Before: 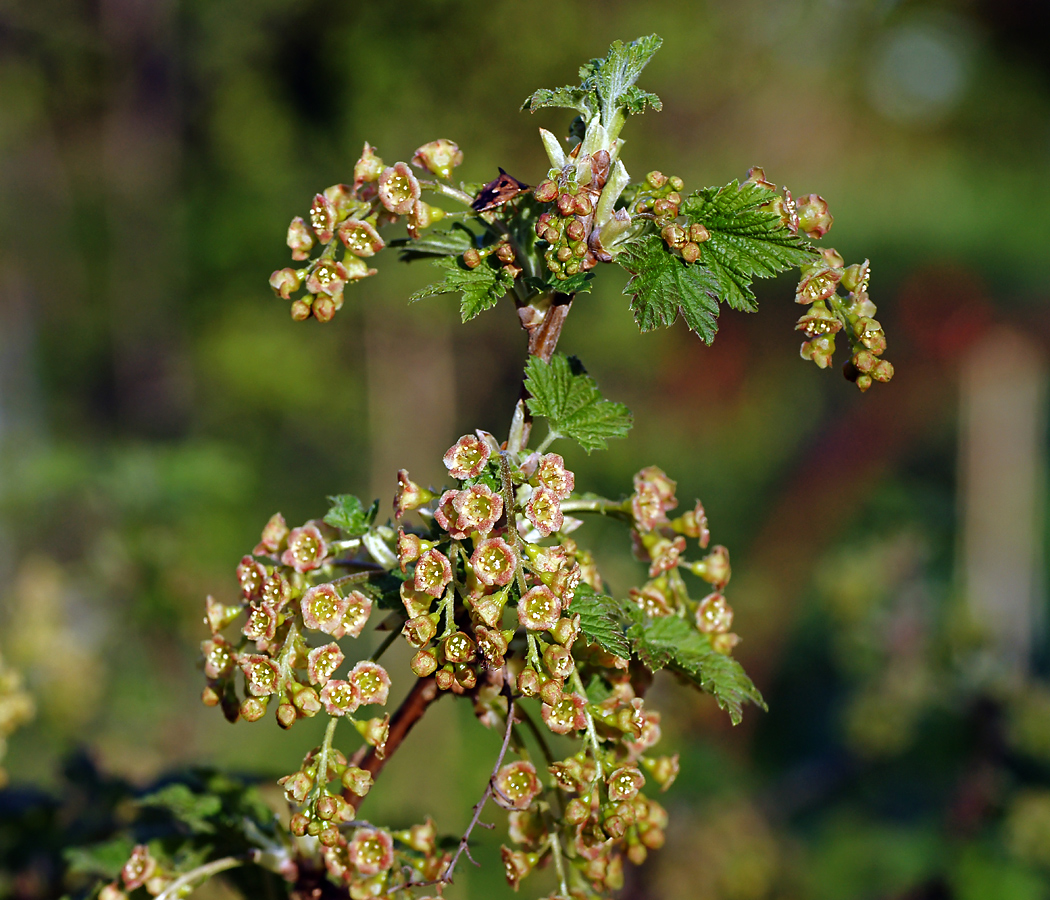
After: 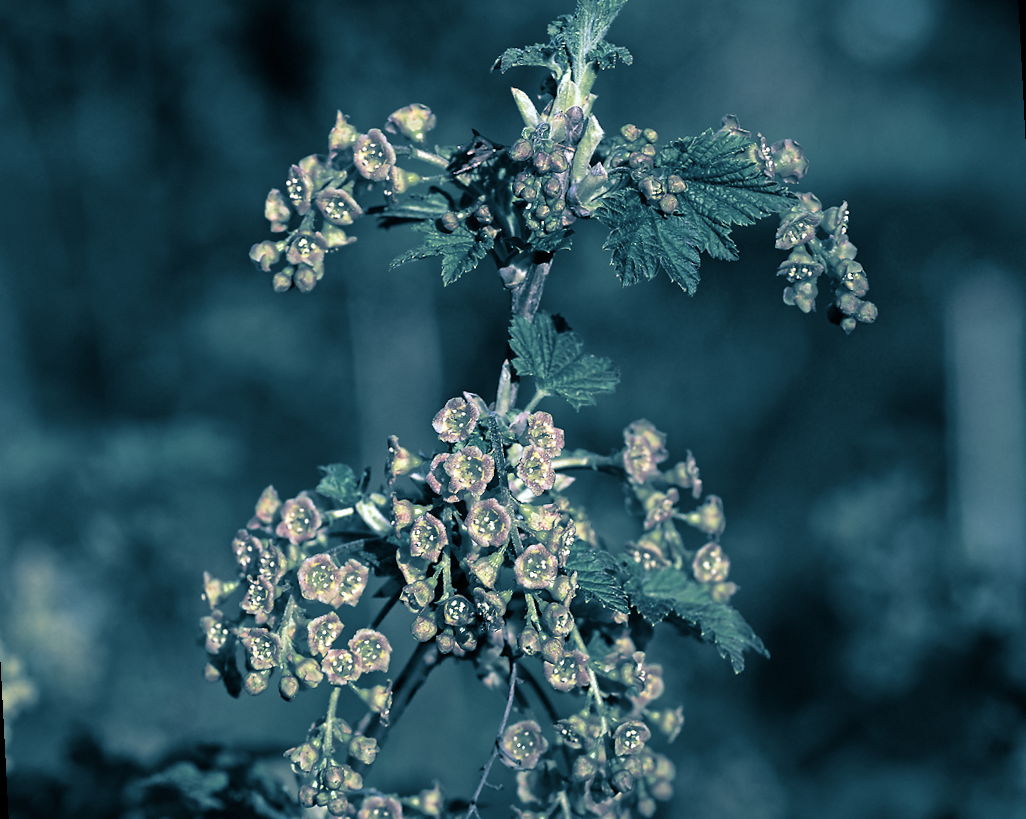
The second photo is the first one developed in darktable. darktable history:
split-toning: shadows › hue 212.4°, balance -70
rotate and perspective: rotation -3°, crop left 0.031, crop right 0.968, crop top 0.07, crop bottom 0.93
